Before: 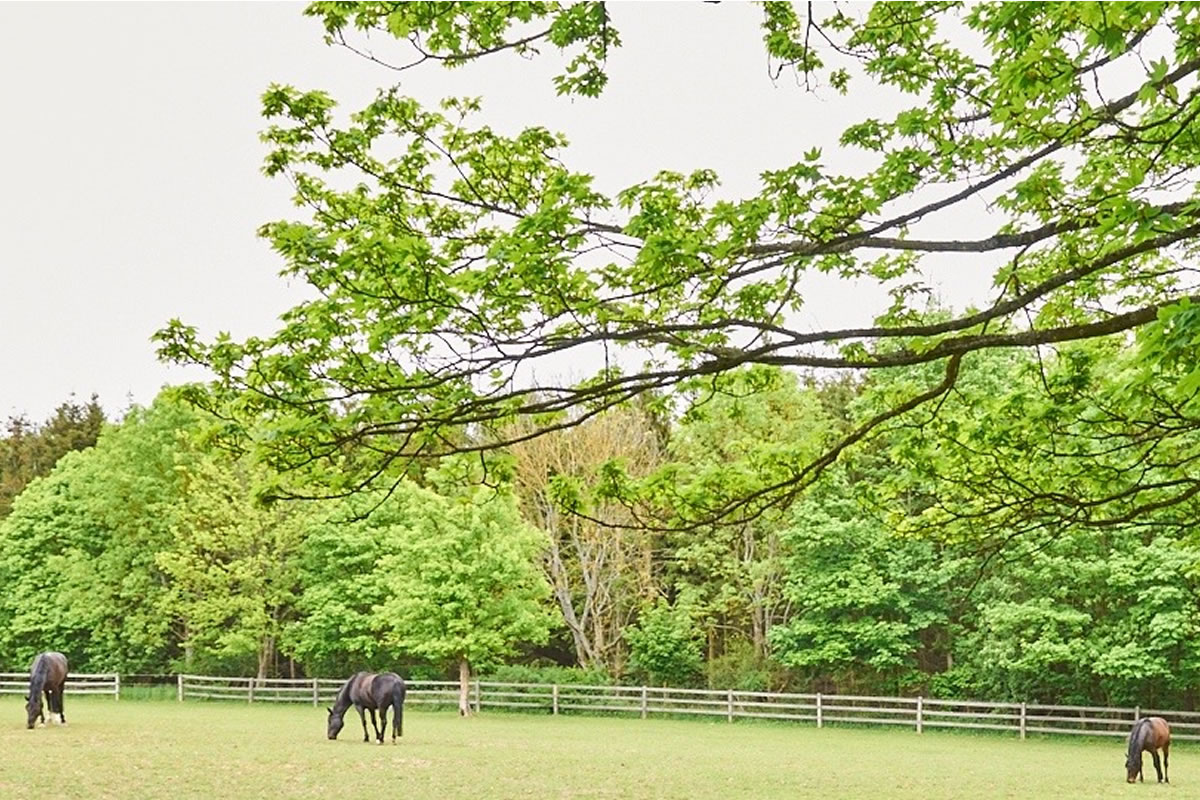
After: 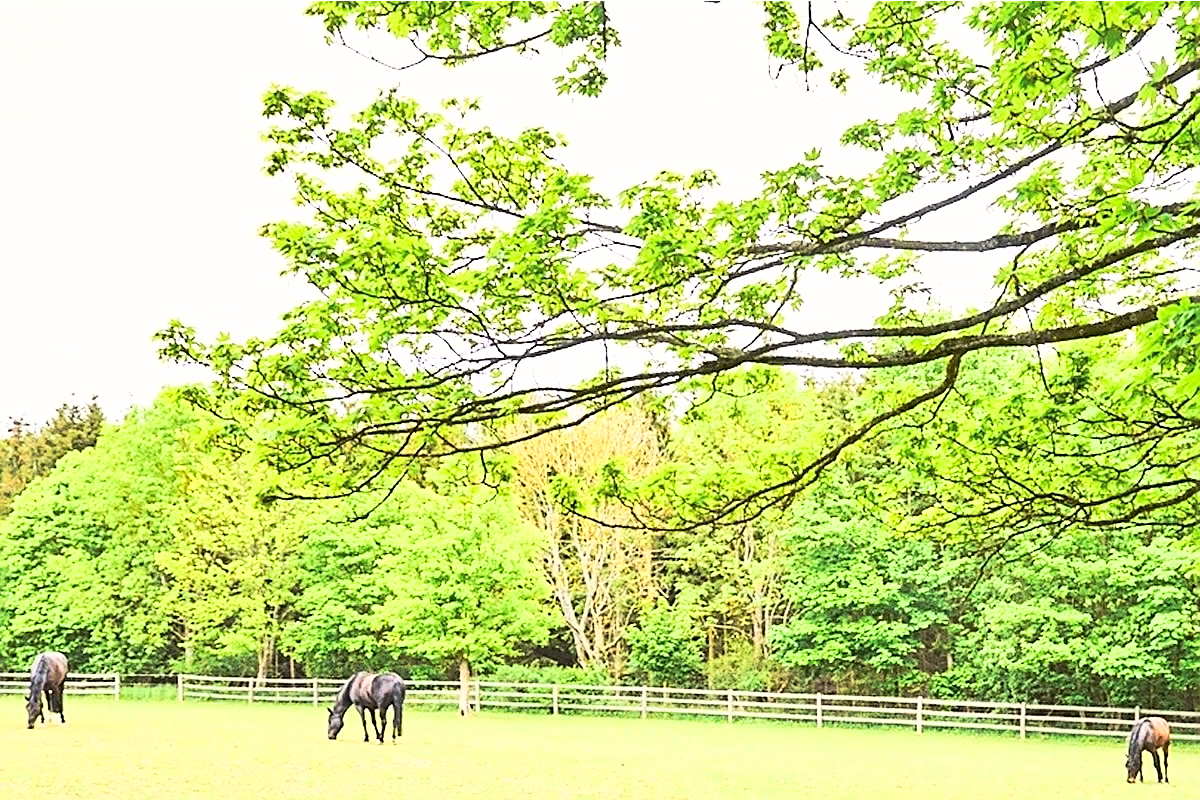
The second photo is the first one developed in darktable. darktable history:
tone curve: curves: ch0 [(0, 0) (0.15, 0.17) (0.452, 0.437) (0.611, 0.588) (0.751, 0.749) (1, 1)]; ch1 [(0, 0) (0.325, 0.327) (0.413, 0.442) (0.475, 0.467) (0.512, 0.522) (0.541, 0.55) (0.617, 0.612) (0.695, 0.697) (1, 1)]; ch2 [(0, 0) (0.386, 0.397) (0.452, 0.459) (0.505, 0.498) (0.536, 0.546) (0.574, 0.571) (0.633, 0.653) (1, 1)], preserve colors none
sharpen: on, module defaults
base curve: curves: ch0 [(0, 0) (0.007, 0.004) (0.027, 0.03) (0.046, 0.07) (0.207, 0.54) (0.442, 0.872) (0.673, 0.972) (1, 1)]
